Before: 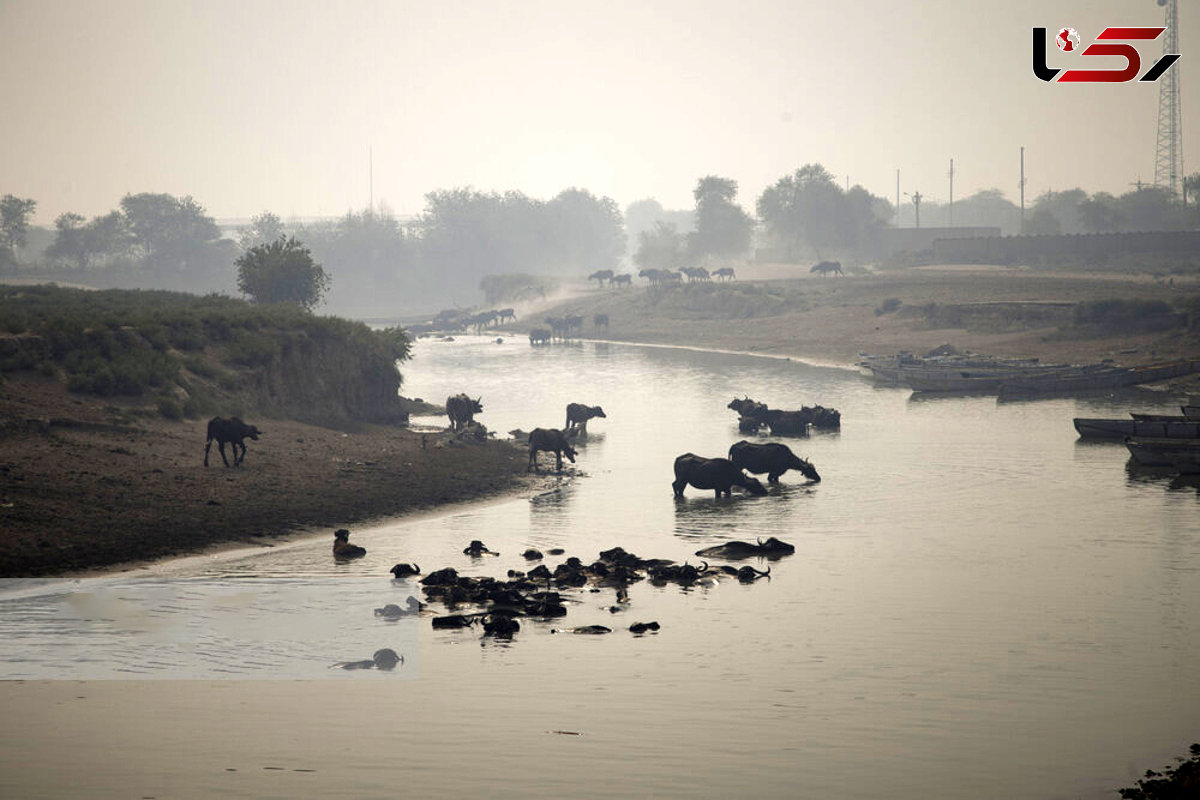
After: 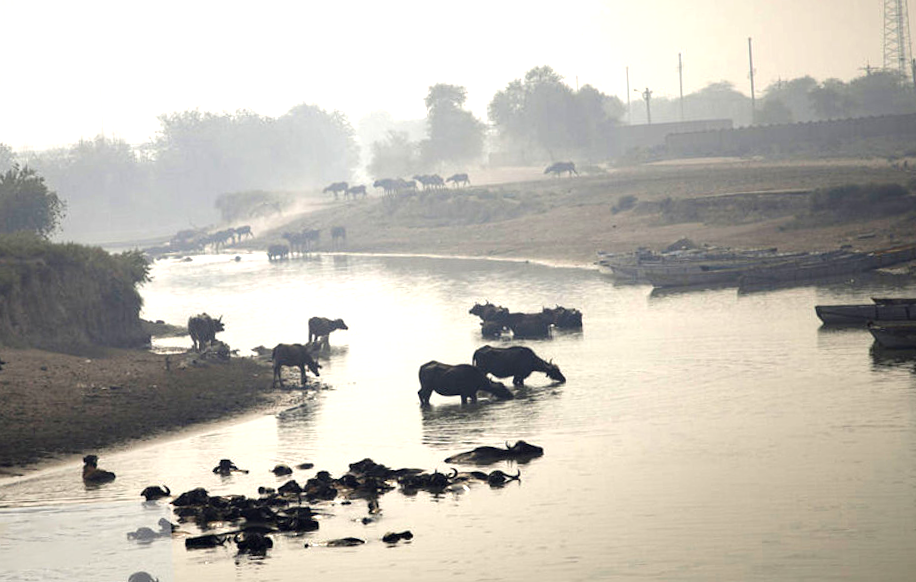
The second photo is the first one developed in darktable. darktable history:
rotate and perspective: rotation -3°, crop left 0.031, crop right 0.968, crop top 0.07, crop bottom 0.93
crop and rotate: left 20.74%, top 7.912%, right 0.375%, bottom 13.378%
exposure: black level correction 0, exposure 0.5 EV, compensate highlight preservation false
